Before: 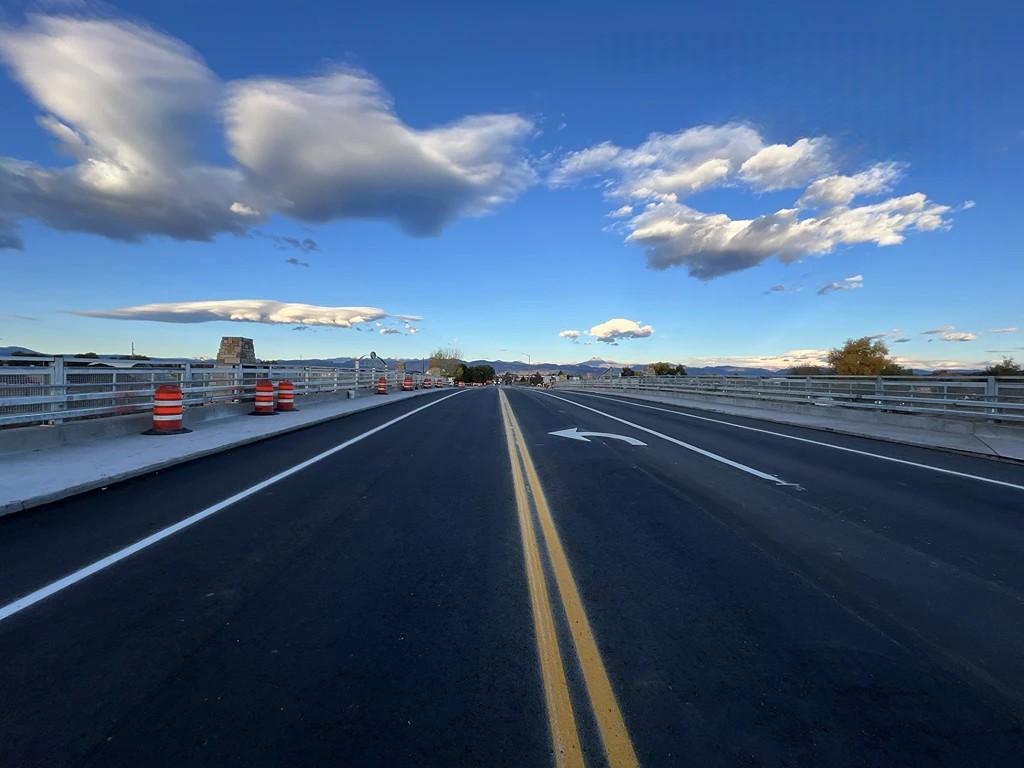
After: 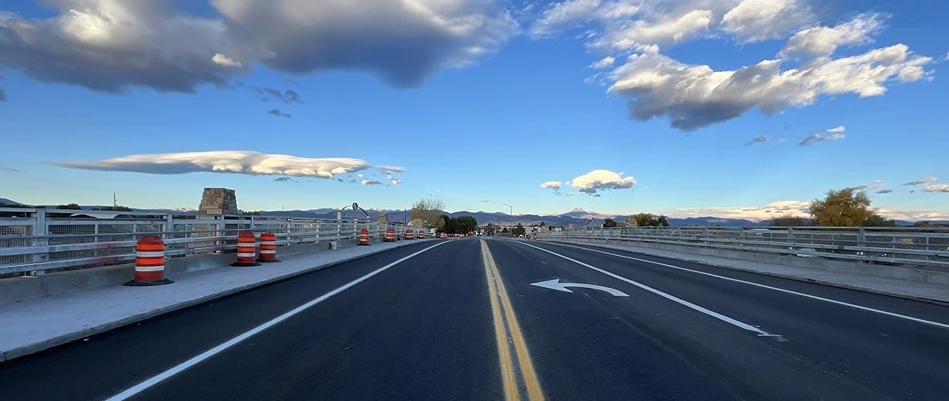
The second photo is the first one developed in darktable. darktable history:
crop: left 1.832%, top 19.459%, right 5.414%, bottom 28.322%
